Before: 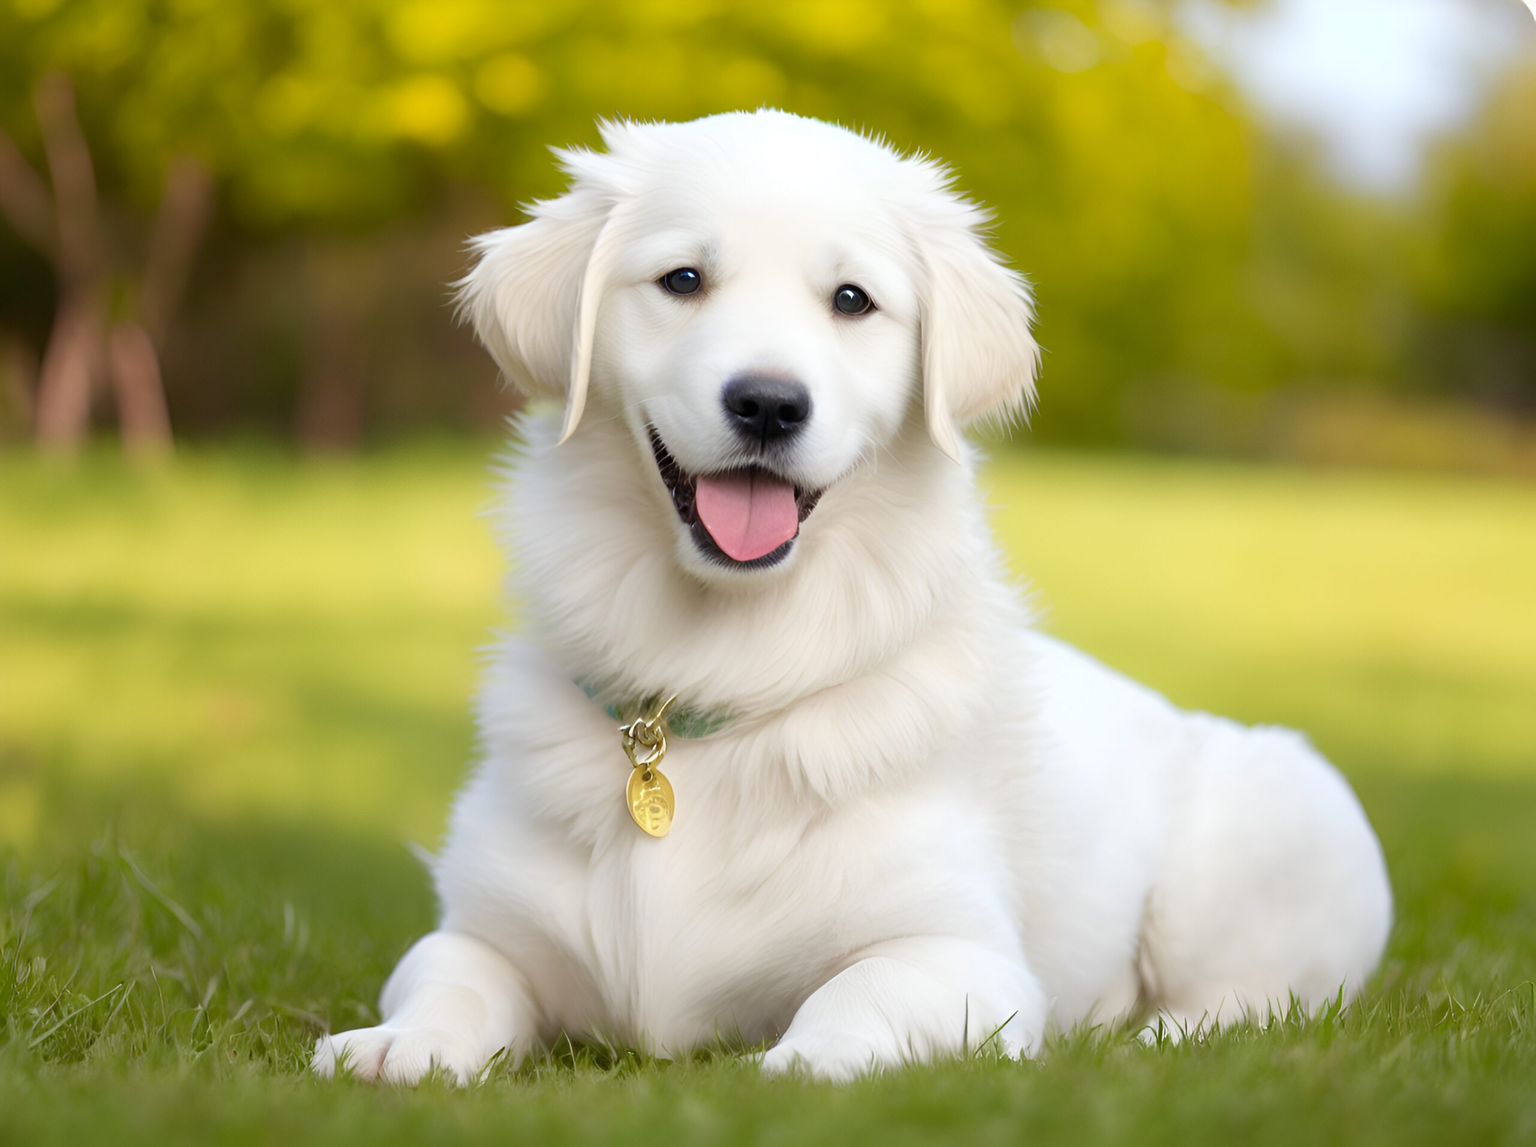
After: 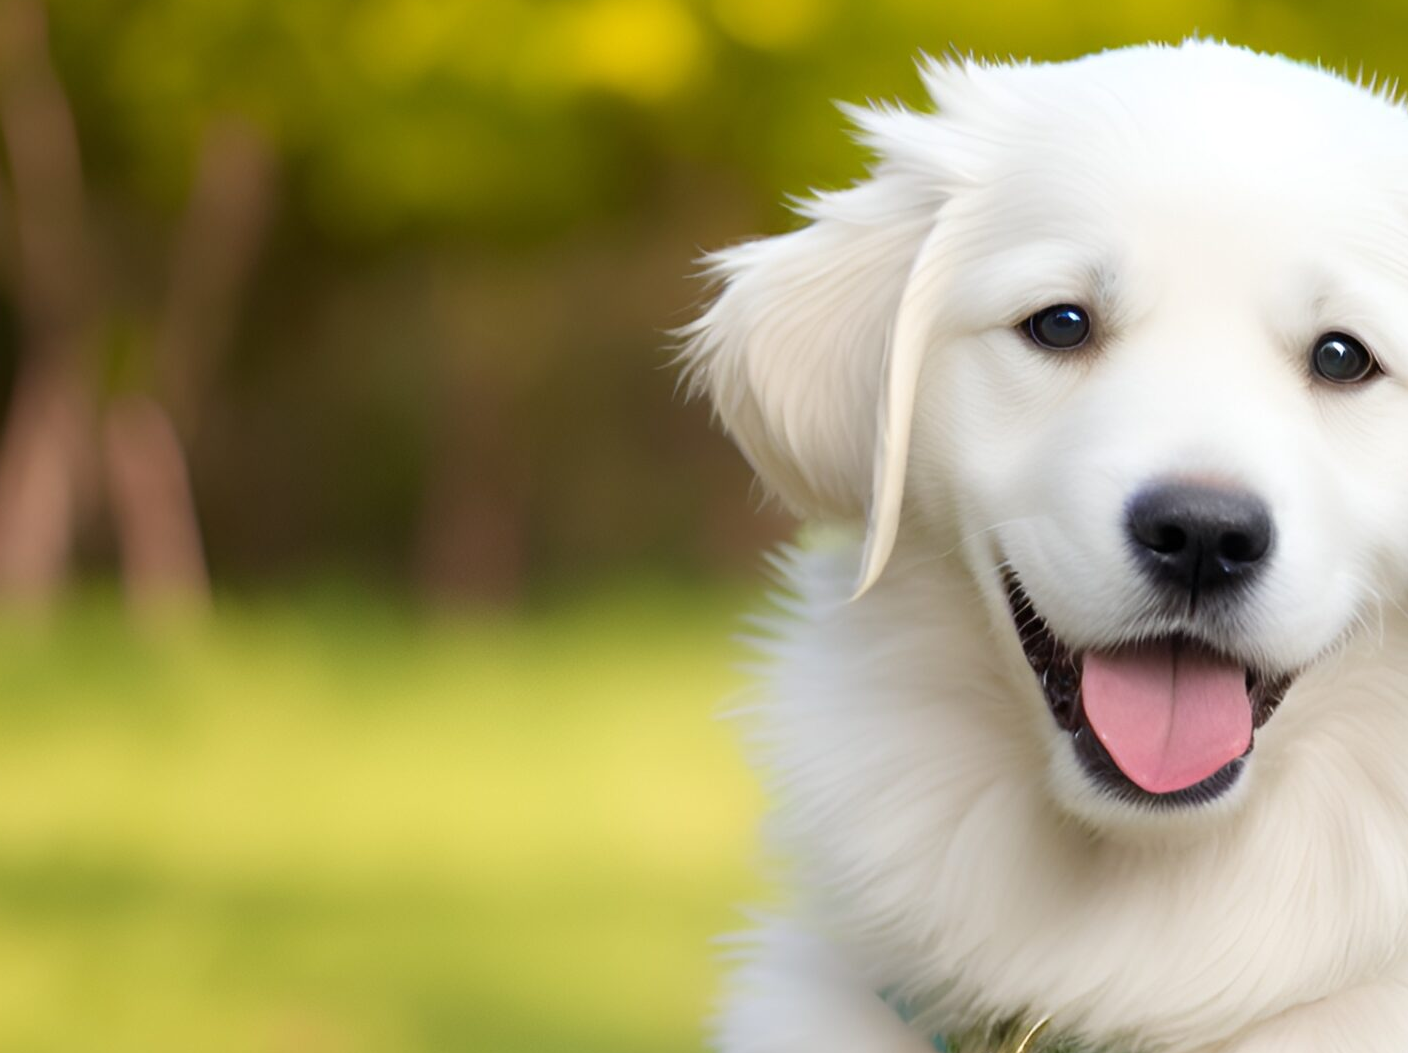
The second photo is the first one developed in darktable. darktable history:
crop and rotate: left 3.055%, top 7.451%, right 41.936%, bottom 37.427%
